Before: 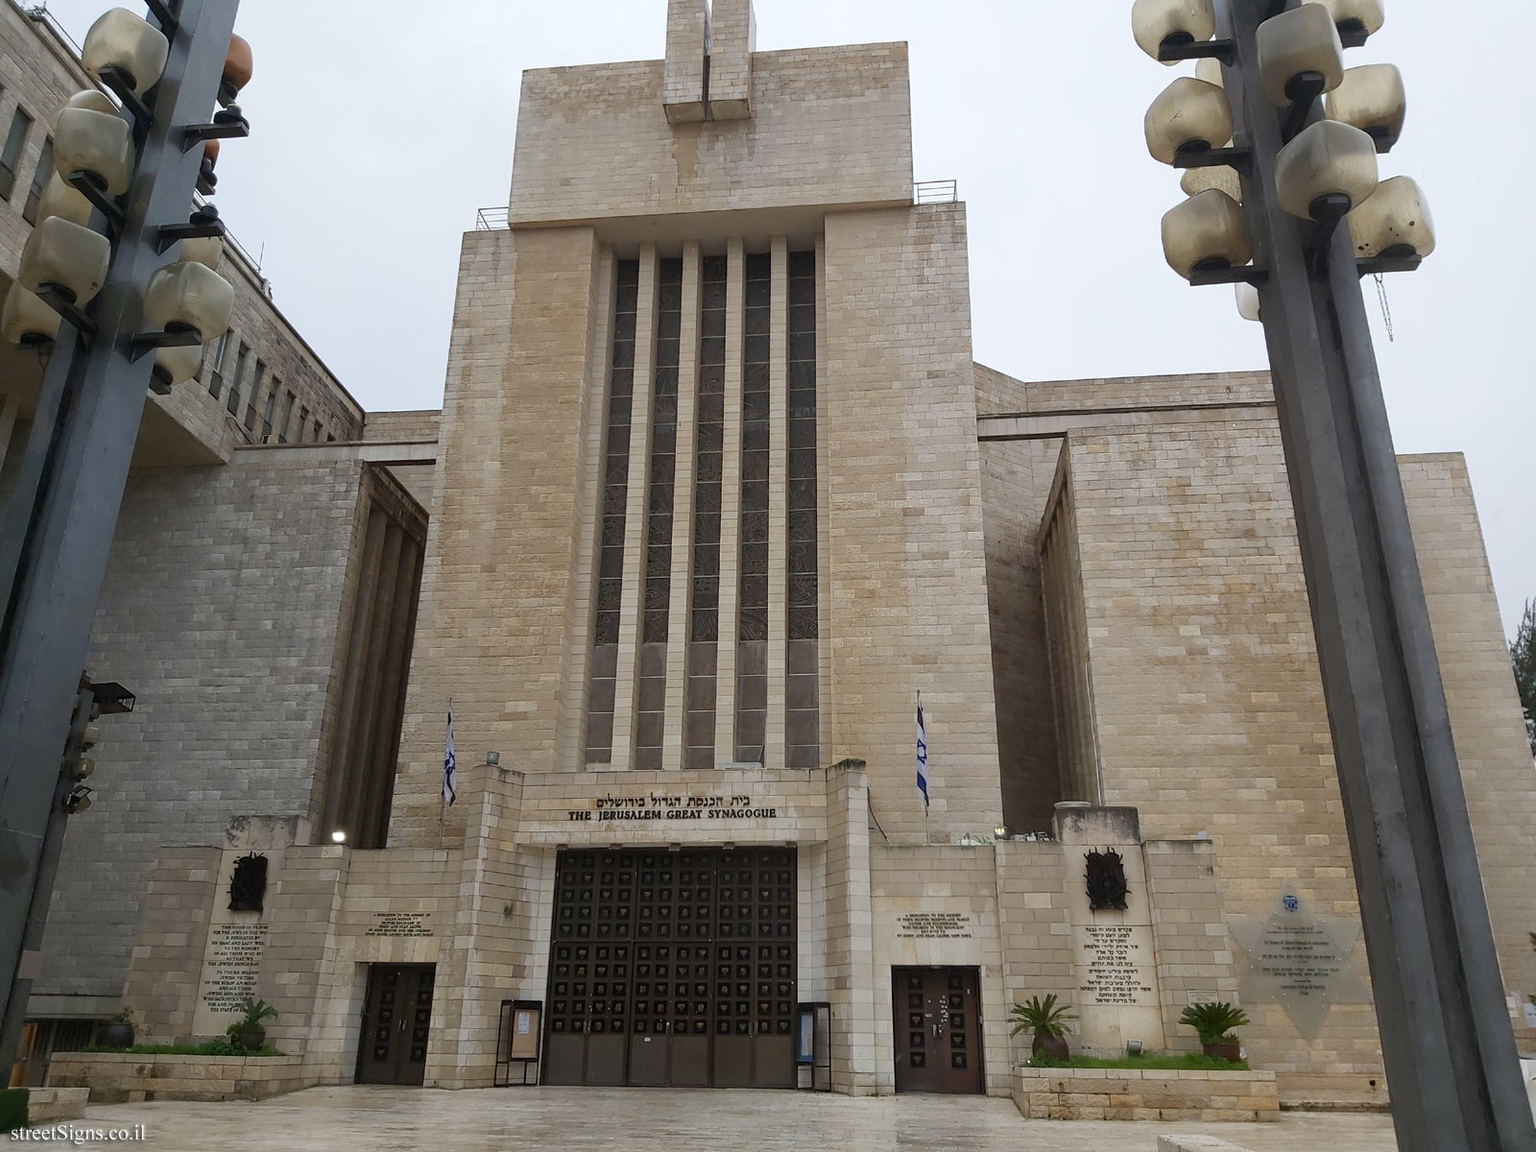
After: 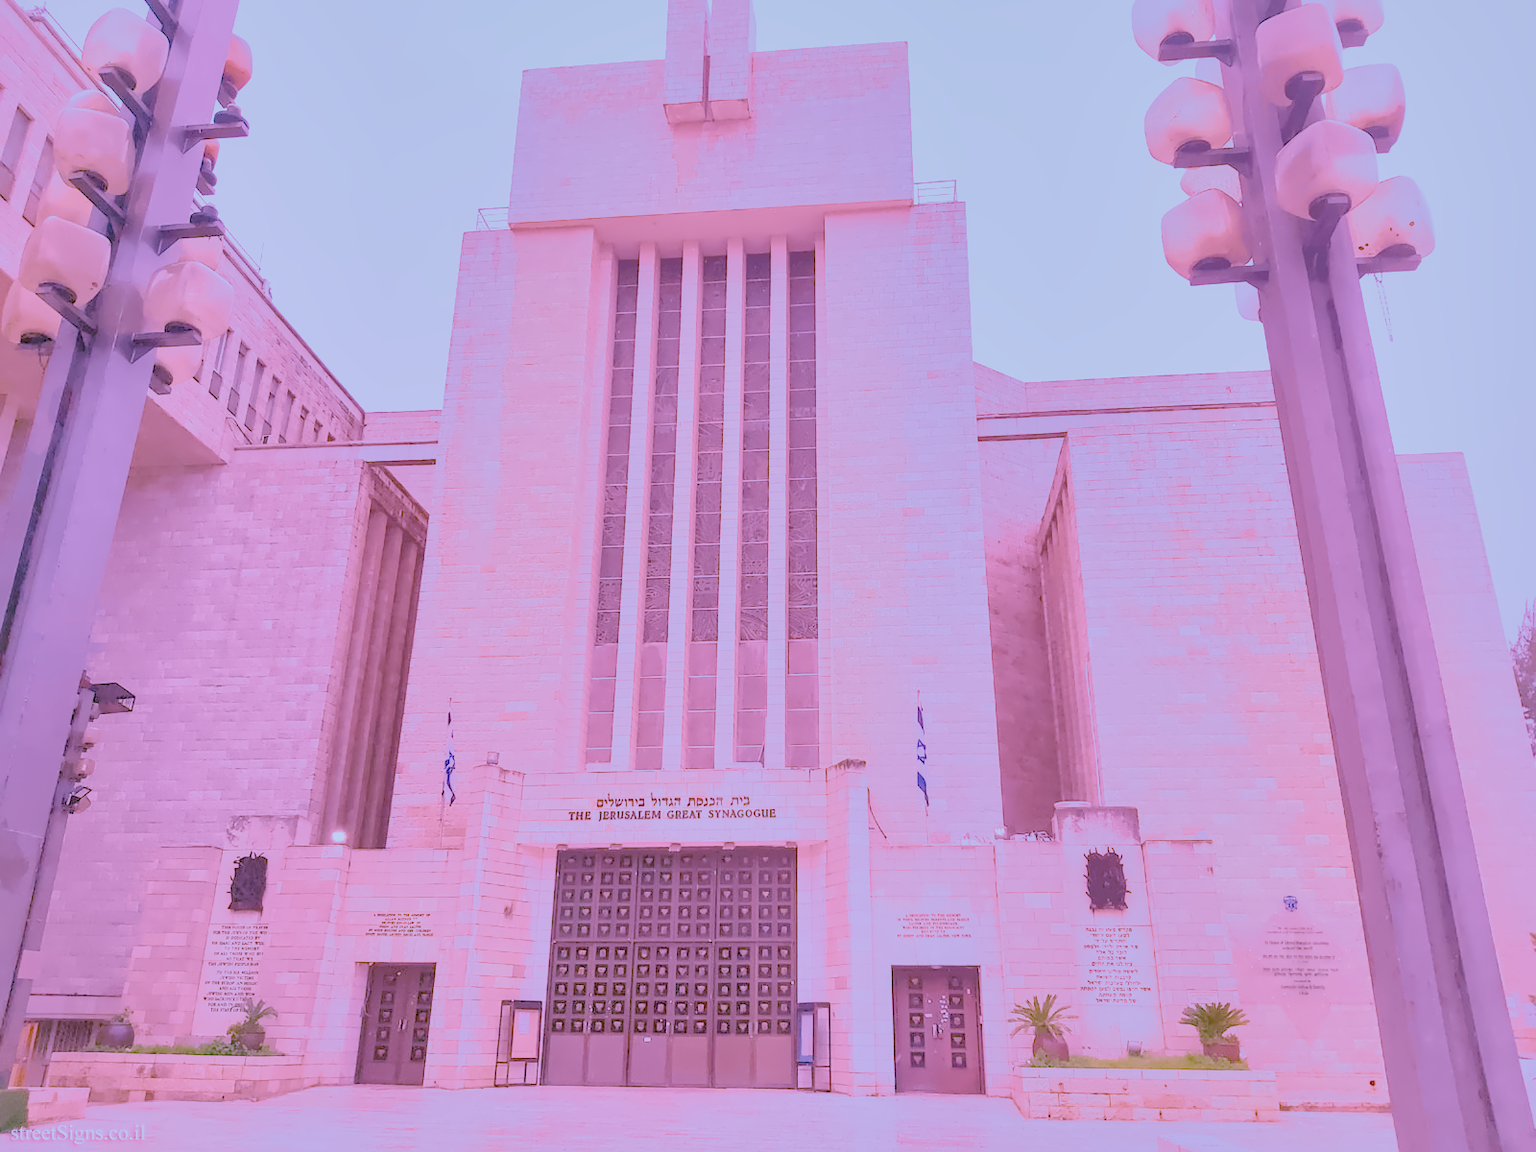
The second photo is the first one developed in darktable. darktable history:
local contrast: on, module defaults
color calibration: illuminant custom, x 0.39, y 0.392, temperature 3856.94 K
color balance rgb: on, module defaults
denoise (profiled): preserve shadows 1.52, scattering 0.002, a [-1, 0, 0], compensate highlight preservation false
exposure: black level correction 0, exposure 0.7 EV, compensate exposure bias true, compensate highlight preservation false
filmic rgb: black relative exposure -7.15 EV, white relative exposure 5.36 EV, hardness 3.02
haze removal: compatibility mode true, adaptive false
highlight reconstruction: on, module defaults
lens correction: scale 1.01, crop 1, focal 85, aperture 4.5, distance 2.07, camera "Canon EOS RP", lens "Canon RF 85mm F2 MACRO IS STM"
white balance: red 2.229, blue 1.46
velvia: on, module defaults
shadows and highlights: on, module defaults
